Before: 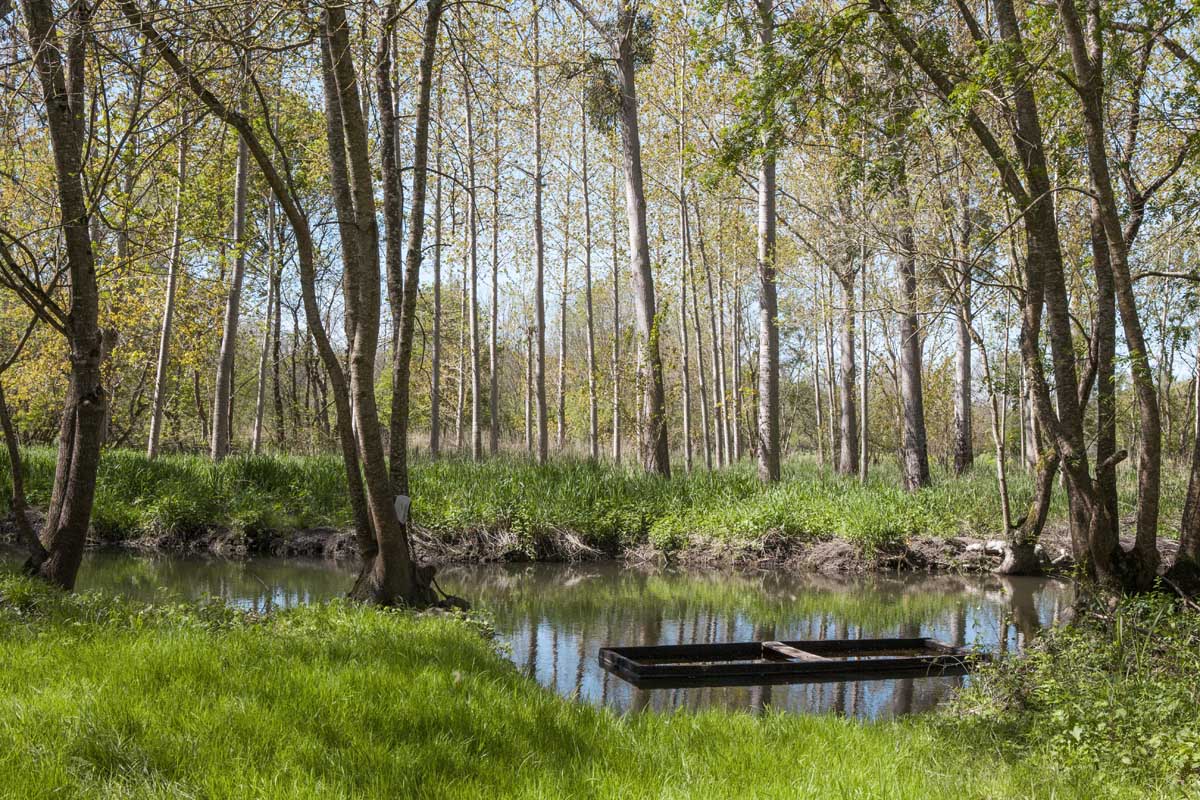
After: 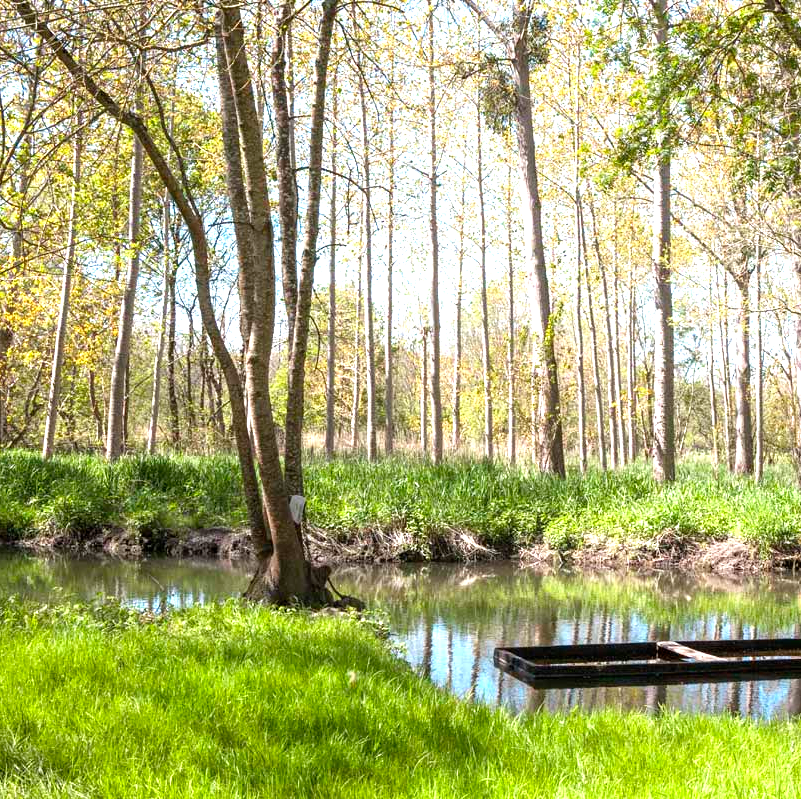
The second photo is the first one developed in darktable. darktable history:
exposure: exposure 0.208 EV, compensate exposure bias true, compensate highlight preservation false
crop and rotate: left 8.756%, right 24.478%
